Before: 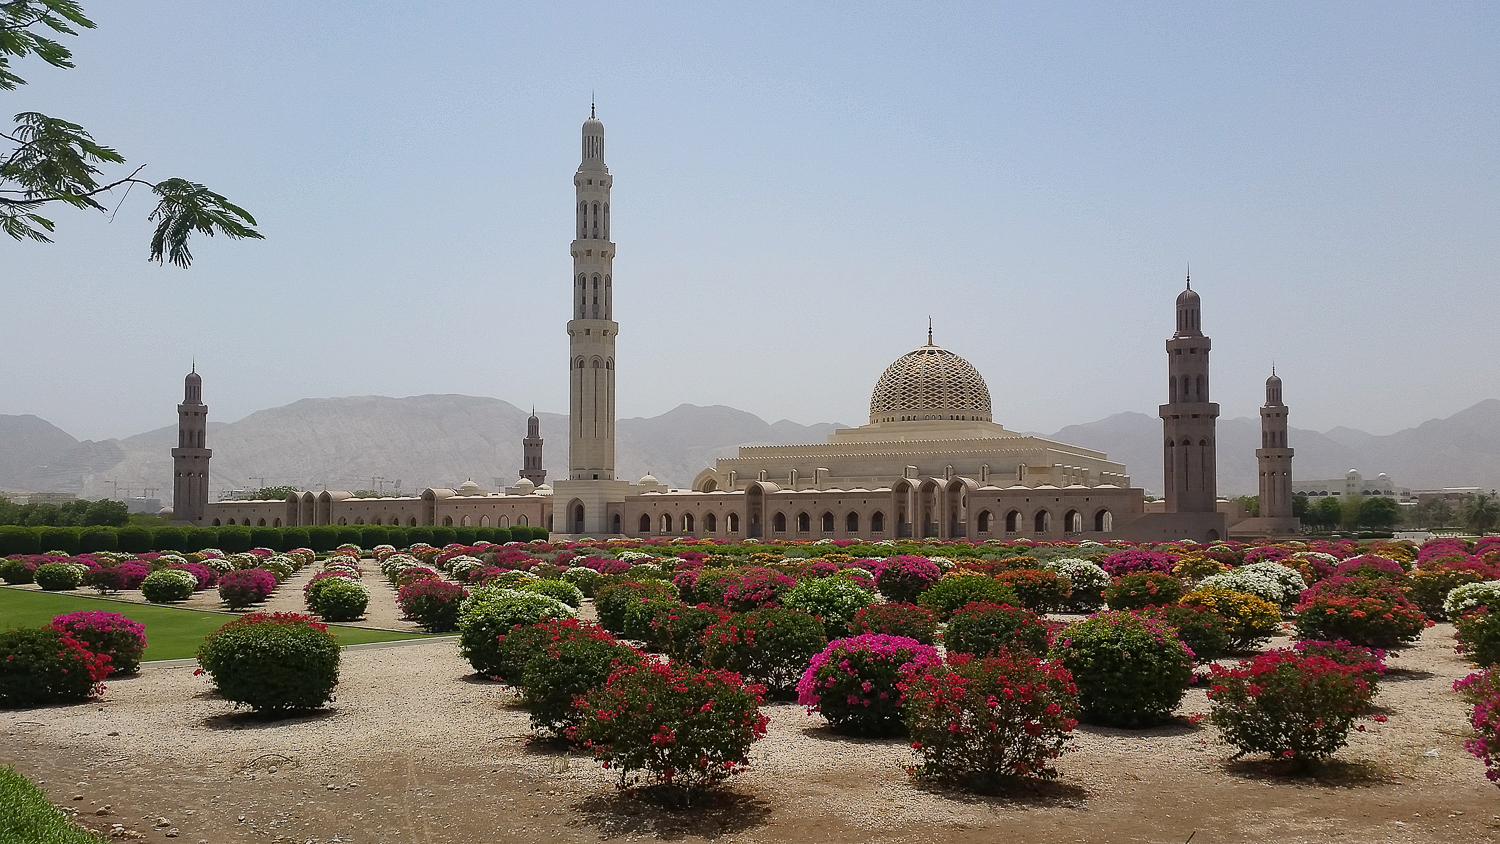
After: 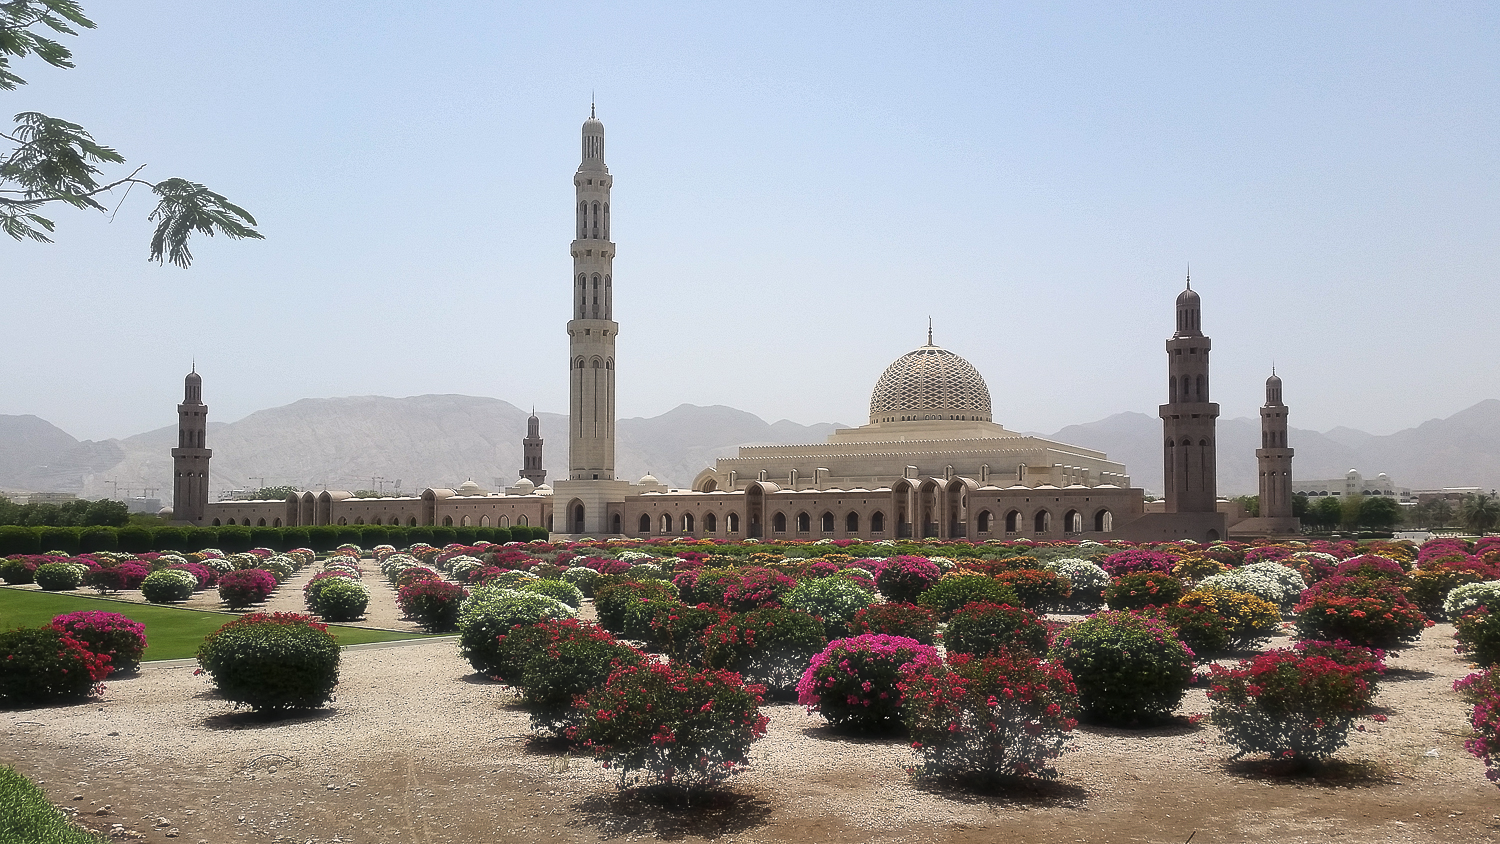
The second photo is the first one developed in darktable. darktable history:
exposure: compensate highlight preservation false
tone equalizer: -8 EV -0.379 EV, -7 EV -0.378 EV, -6 EV -0.353 EV, -5 EV -0.228 EV, -3 EV 0.25 EV, -2 EV 0.355 EV, -1 EV 0.376 EV, +0 EV 0.438 EV, edges refinement/feathering 500, mask exposure compensation -1.57 EV, preserve details no
haze removal: strength -0.11, compatibility mode true, adaptive false
